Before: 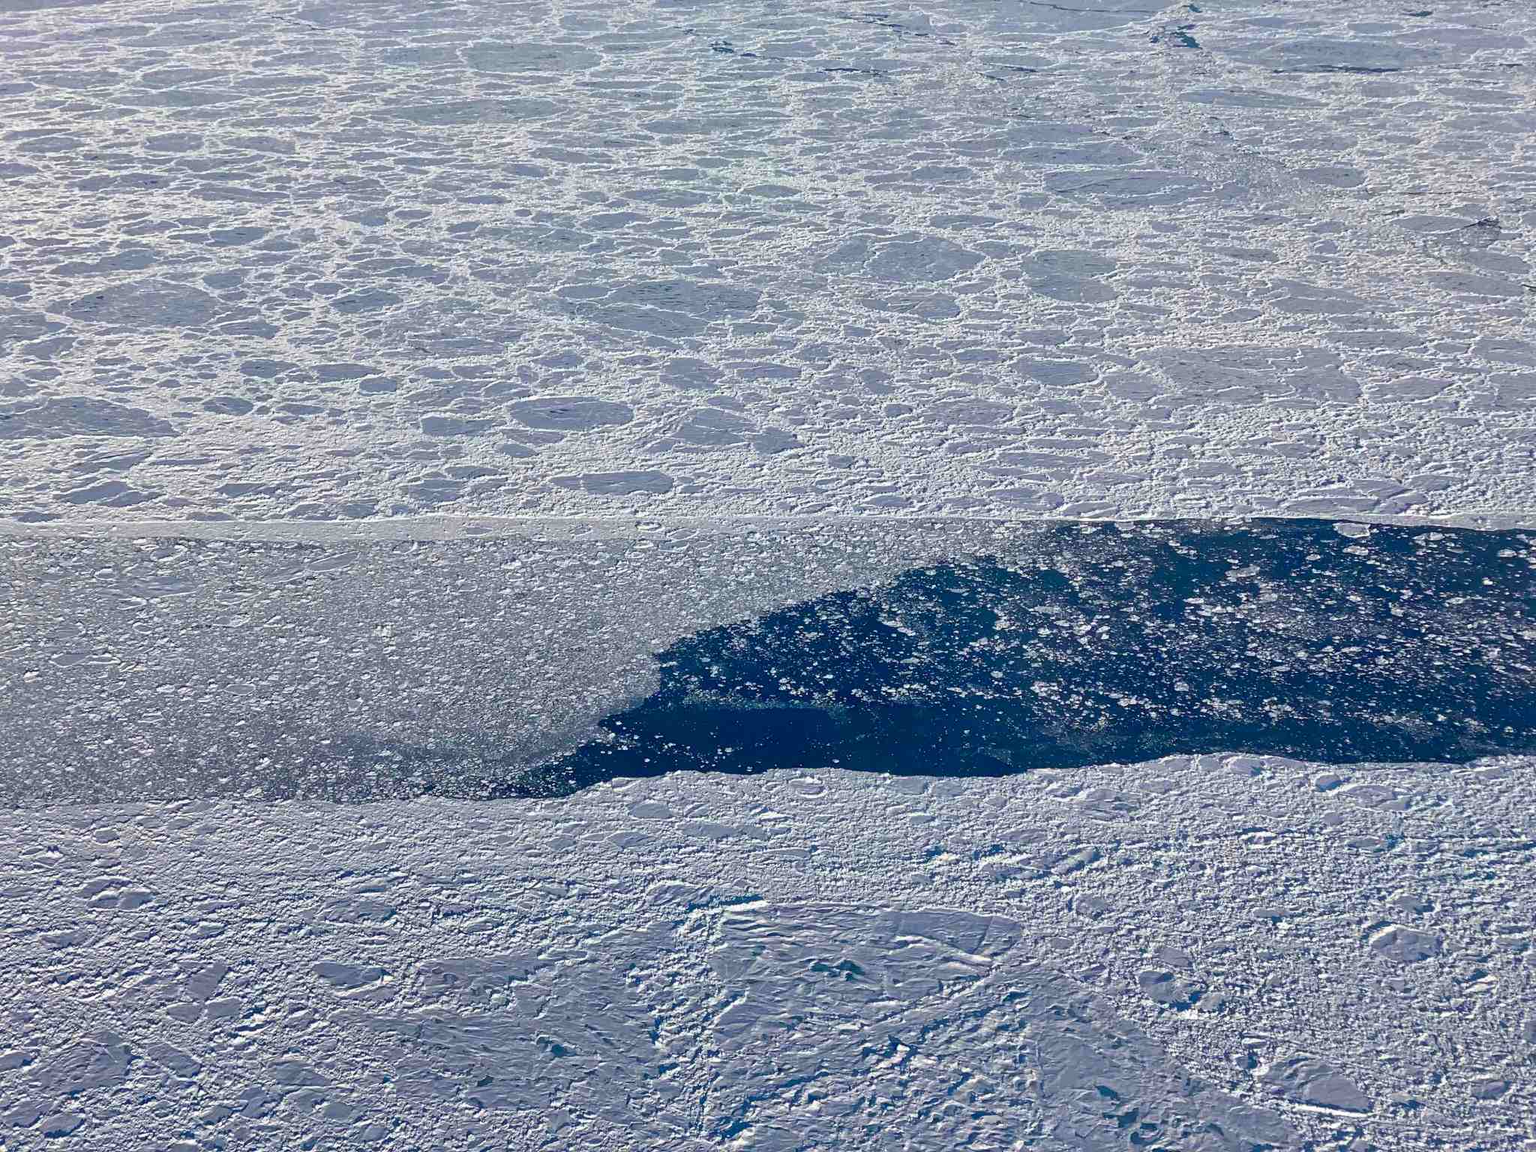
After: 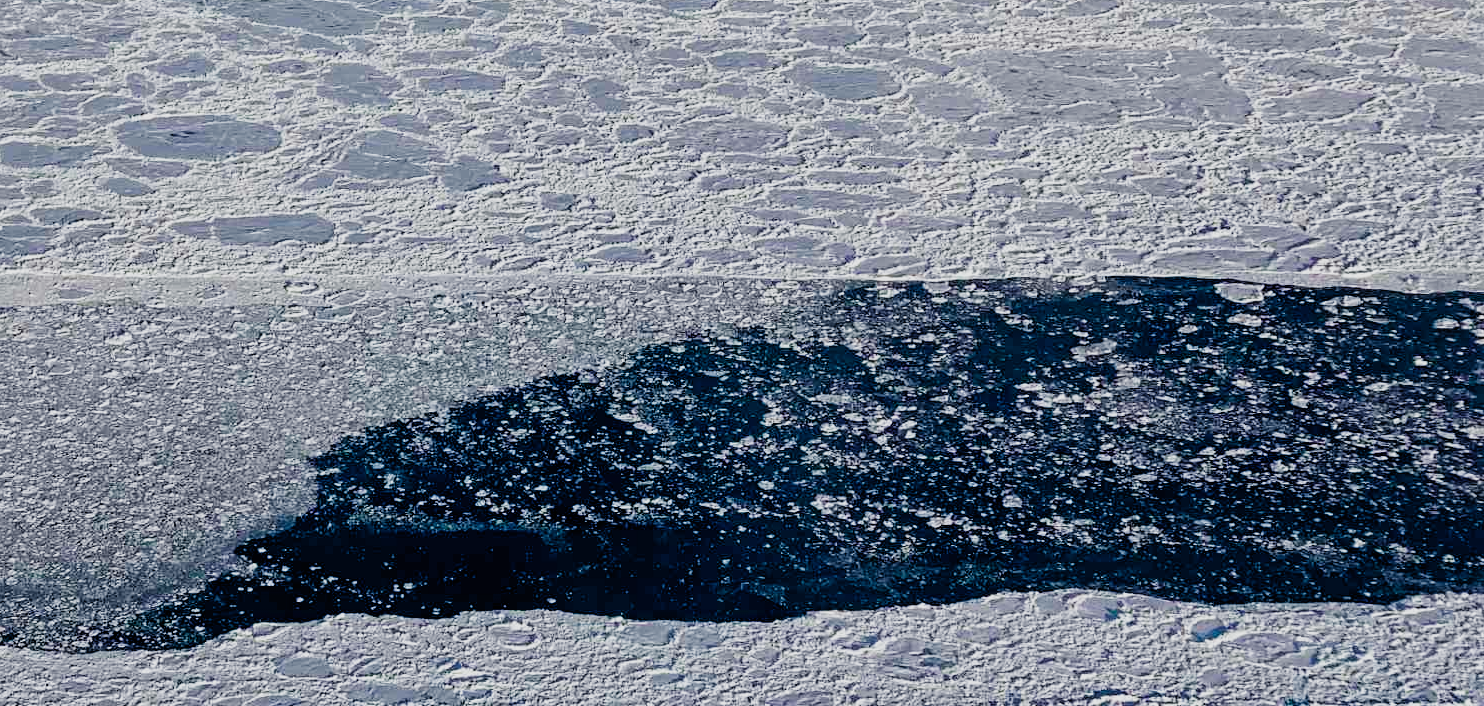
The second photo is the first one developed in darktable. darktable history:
filmic rgb: black relative exposure -5.15 EV, white relative exposure 3.96 EV, hardness 2.88, contrast 1.3, highlights saturation mix -10.81%, preserve chrominance no, color science v4 (2020), type of noise poissonian
crop and rotate: left 27.514%, top 27.006%, bottom 27.011%
